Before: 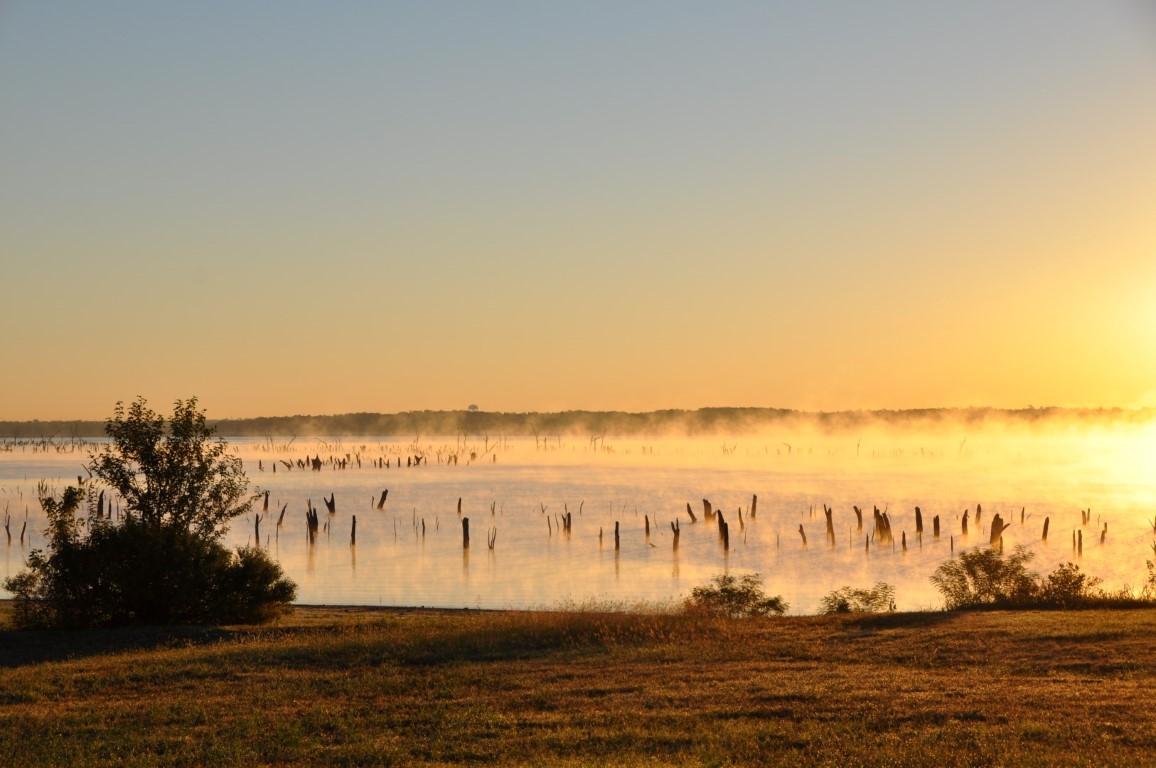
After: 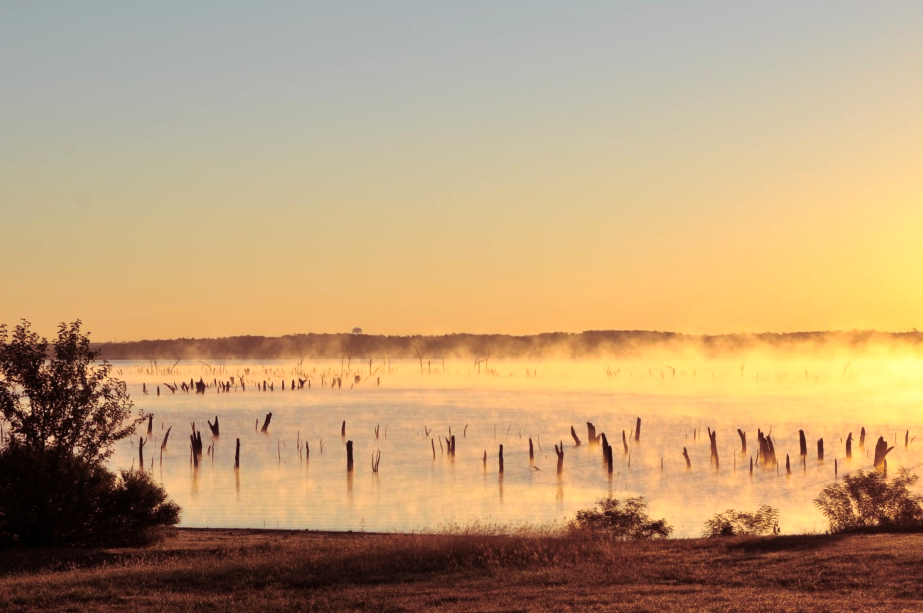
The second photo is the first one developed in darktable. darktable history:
levels: mode automatic, black 0.023%, white 99.97%, levels [0.062, 0.494, 0.925]
crop and rotate: left 10.071%, top 10.071%, right 10.02%, bottom 10.02%
split-toning: shadows › hue 360°
